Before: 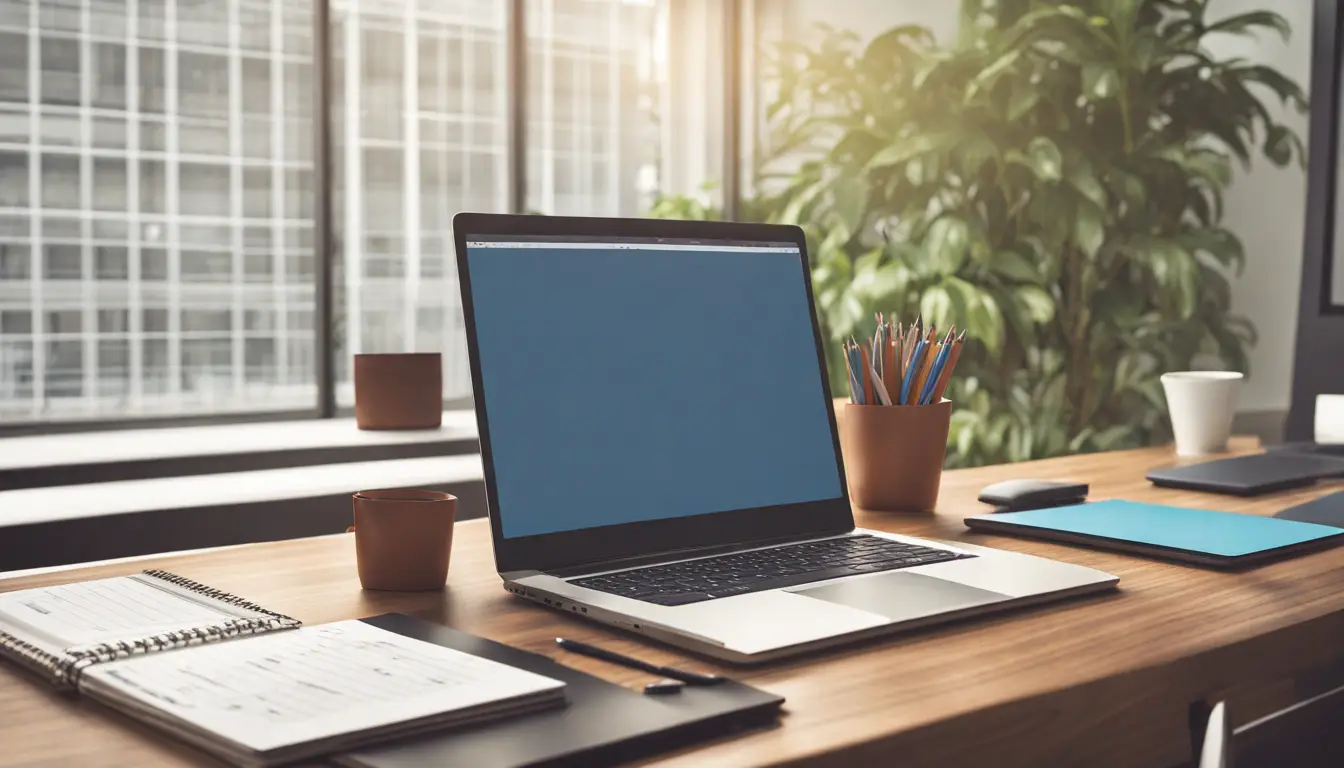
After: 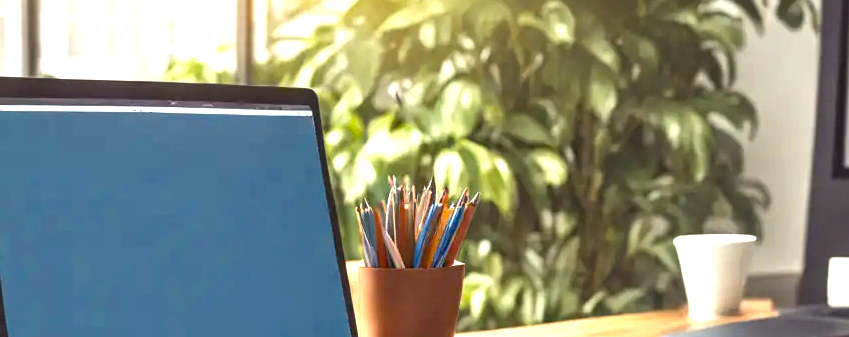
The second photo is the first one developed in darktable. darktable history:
exposure: exposure 0.603 EV, compensate highlight preservation false
crop: left 36.251%, top 17.966%, right 0.549%, bottom 38.113%
local contrast: detail 134%, midtone range 0.744
color balance rgb: power › hue 62.63°, linear chroma grading › global chroma 19.938%, perceptual saturation grading › global saturation 9.747%, perceptual brilliance grading › global brilliance 15.322%, perceptual brilliance grading › shadows -34.462%, global vibrance 10.673%, saturation formula JzAzBz (2021)
